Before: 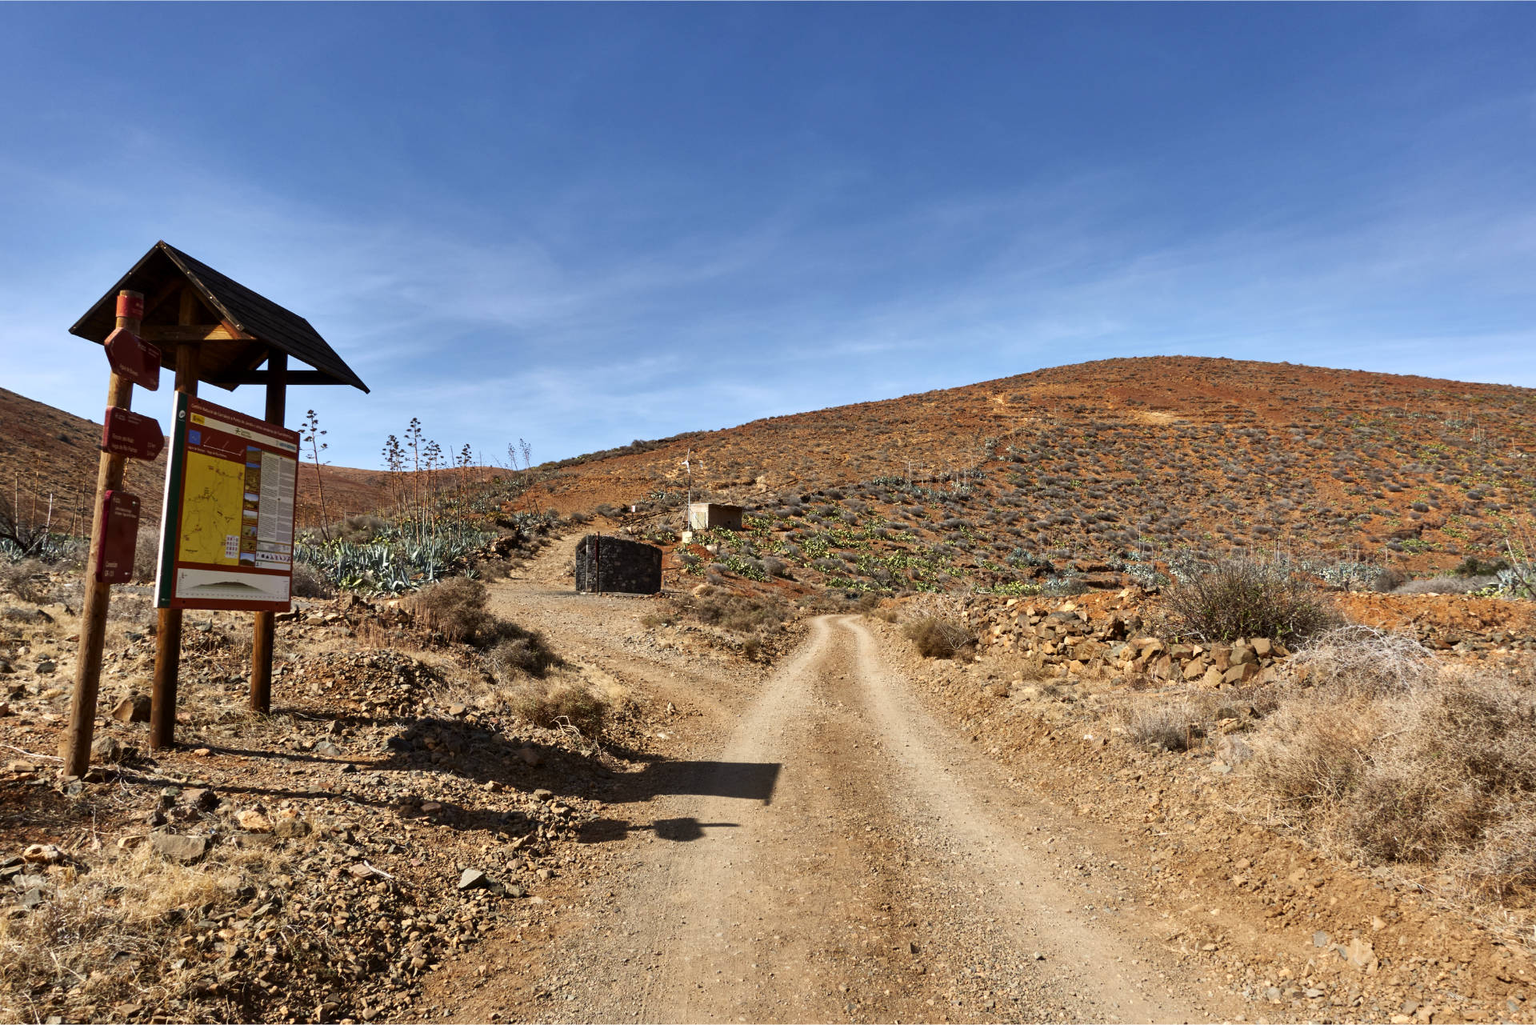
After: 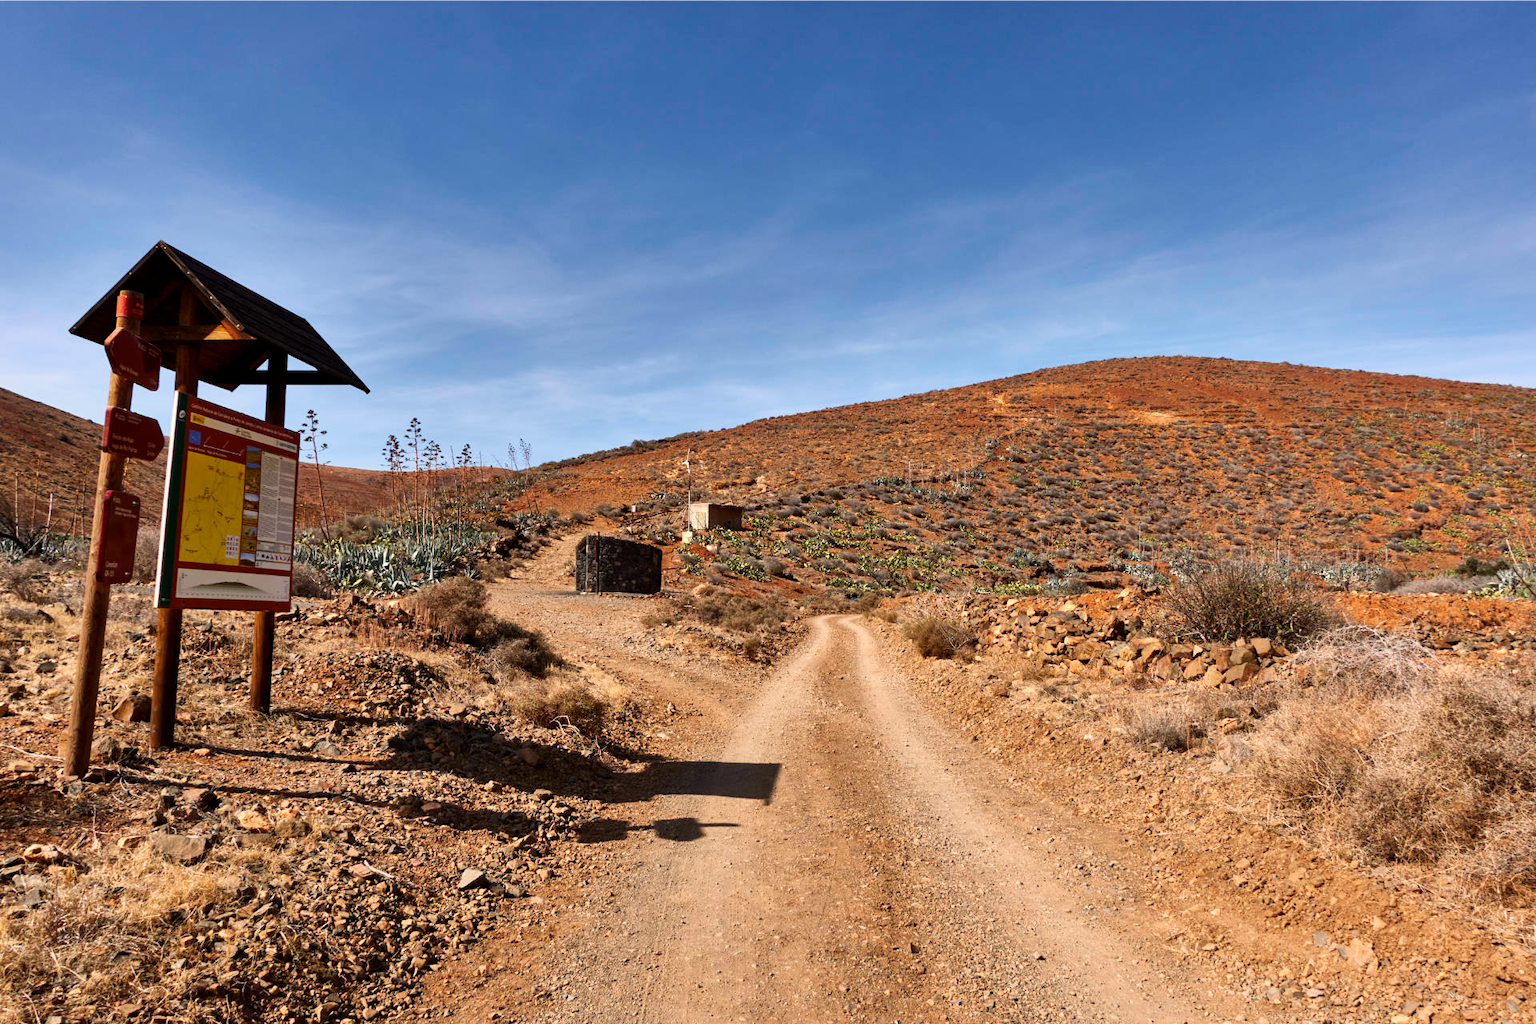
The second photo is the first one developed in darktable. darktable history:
color correction: highlights a* 6.01, highlights b* 4.7
